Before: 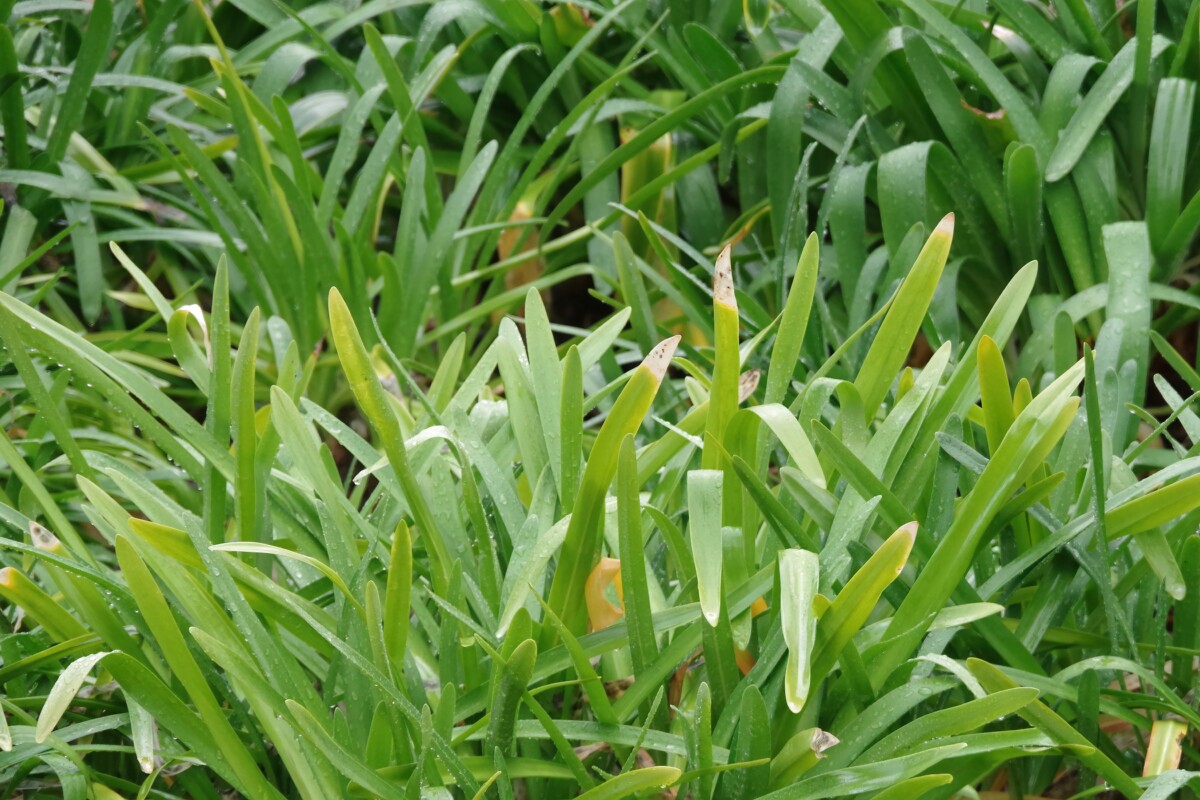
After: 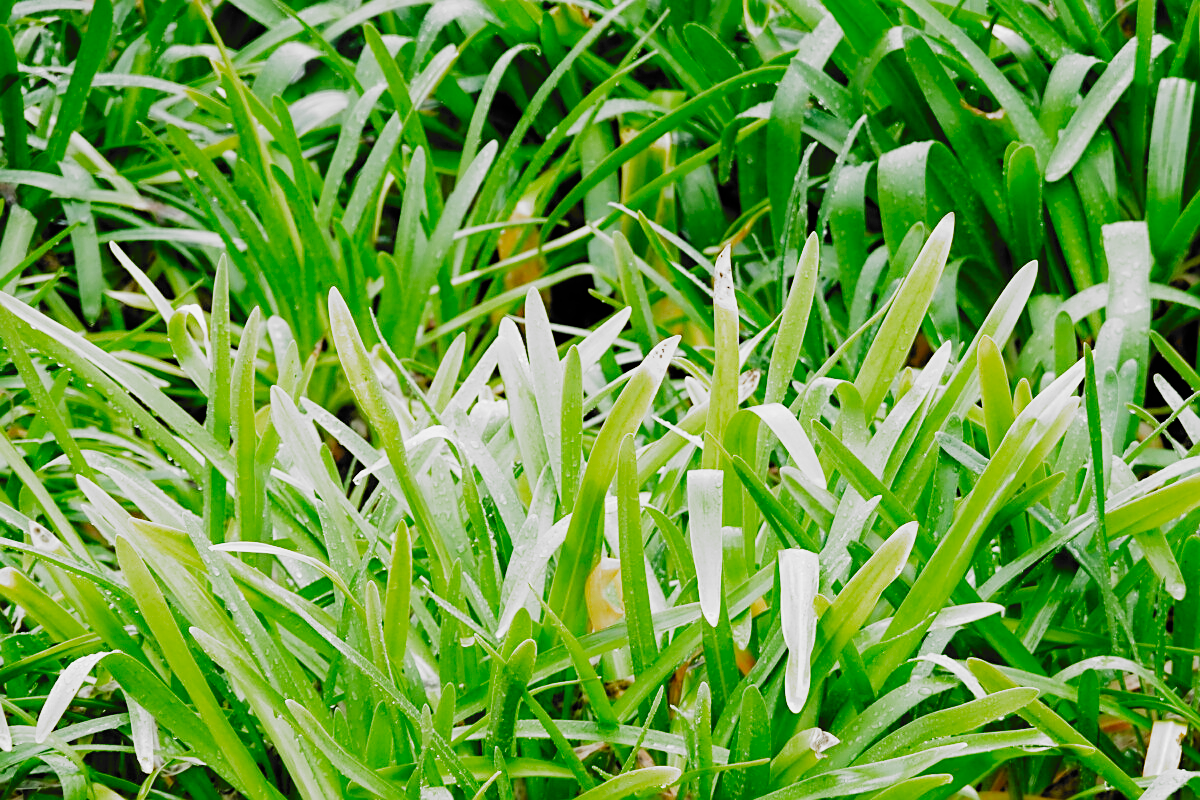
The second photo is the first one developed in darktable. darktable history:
sharpen: on, module defaults
filmic rgb: black relative exposure -5.12 EV, white relative exposure 3.99 EV, threshold 3.06 EV, hardness 2.9, contrast 1.2, highlights saturation mix -31.35%, add noise in highlights 0.001, preserve chrominance no, color science v3 (2019), use custom middle-gray values true, contrast in highlights soft, enable highlight reconstruction true
exposure: exposure 0.606 EV, compensate highlight preservation false
color zones: curves: ch1 [(0.25, 0.61) (0.75, 0.248)]
contrast brightness saturation: contrast 0.037, saturation 0.151
